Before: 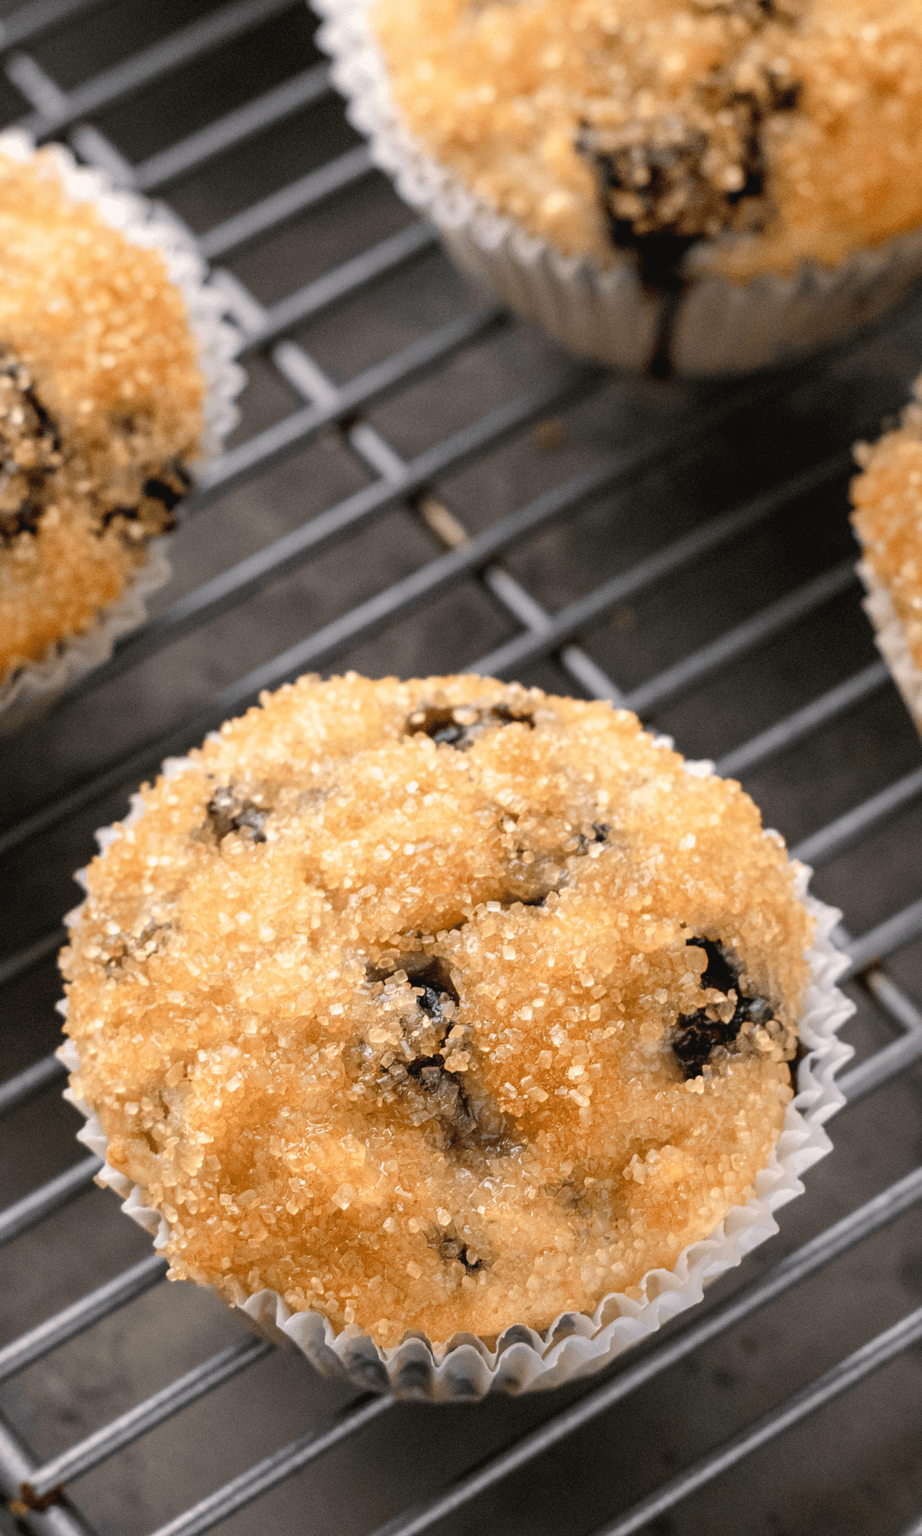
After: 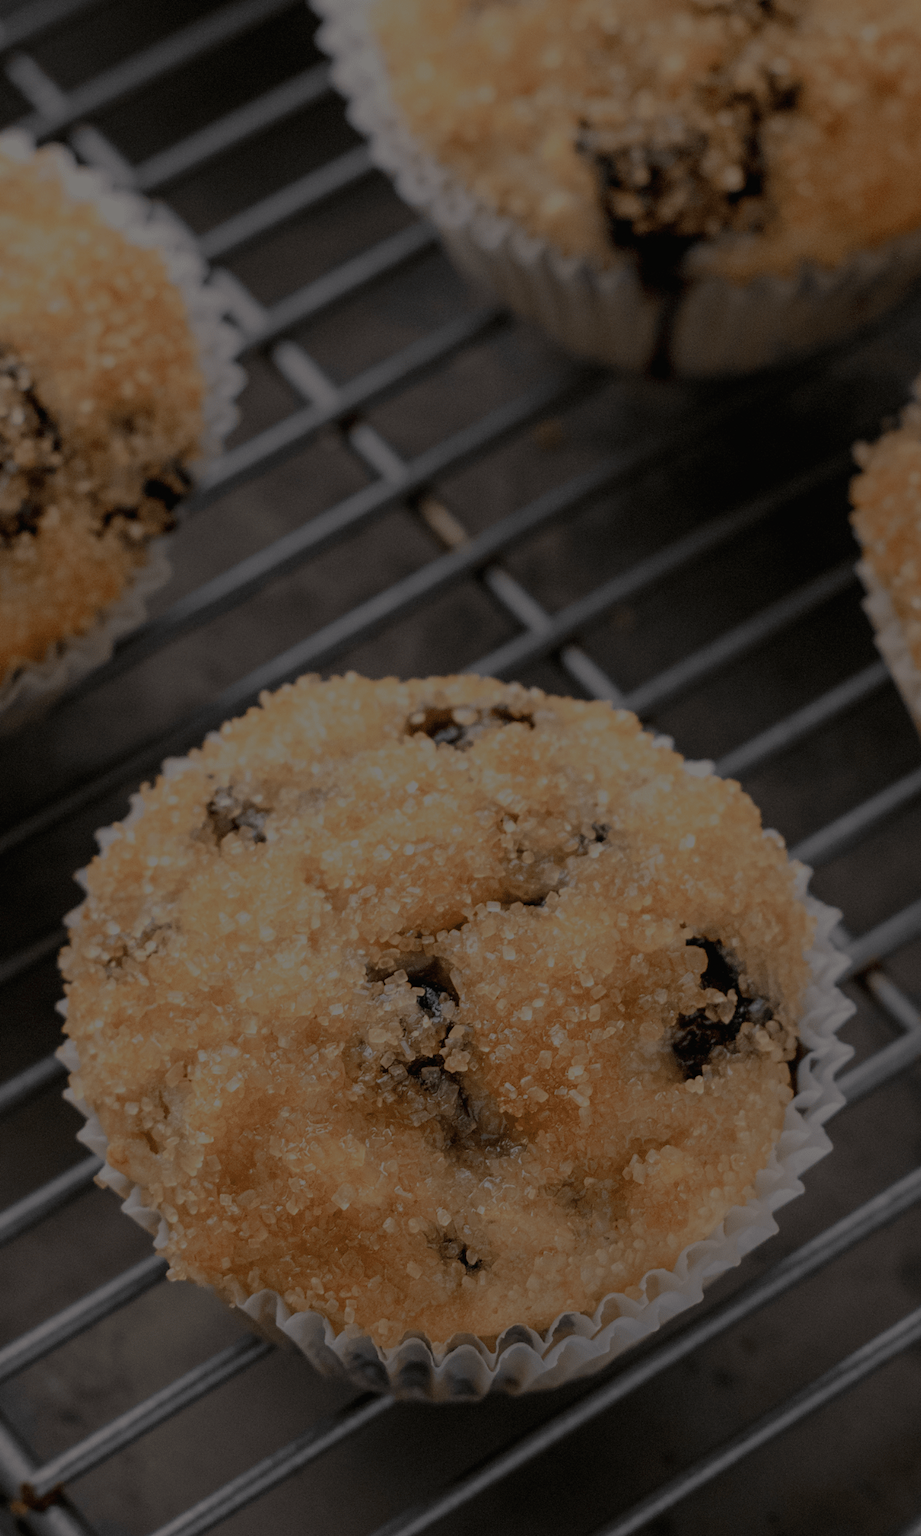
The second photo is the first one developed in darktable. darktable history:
color balance rgb: perceptual saturation grading › global saturation 1.086%, perceptual saturation grading › highlights -1.74%, perceptual saturation grading › mid-tones 4.149%, perceptual saturation grading › shadows 8.177%, perceptual brilliance grading › global brilliance -48.382%, global vibrance 5.705%
